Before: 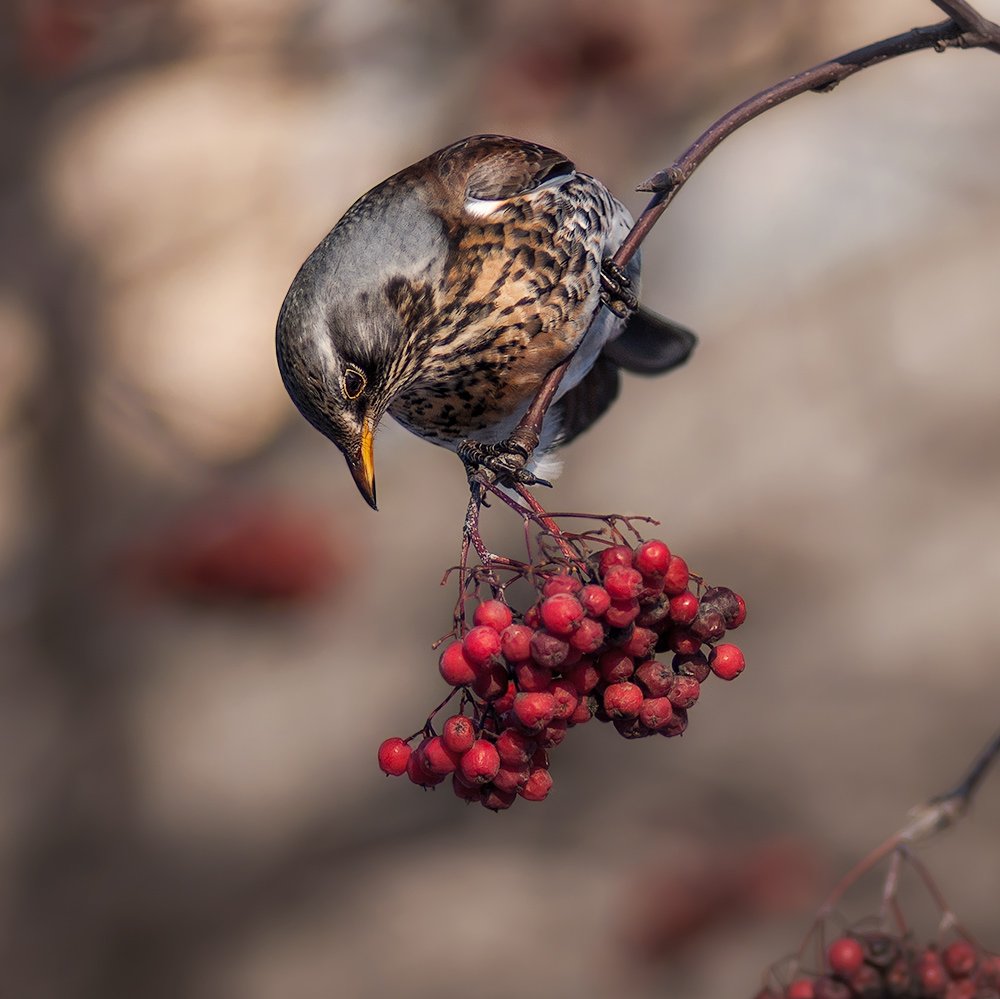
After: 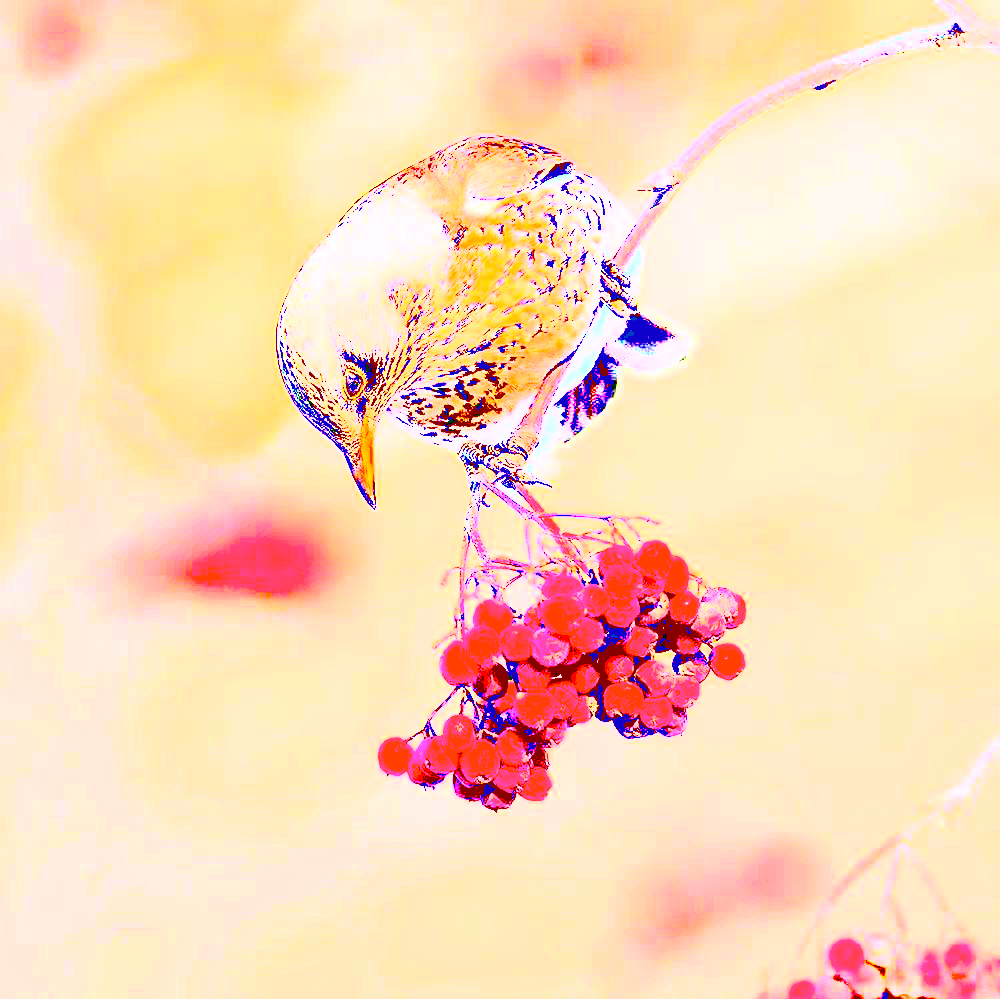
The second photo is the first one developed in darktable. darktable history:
tone curve: curves: ch0 [(0, 0.019) (0.204, 0.162) (0.491, 0.519) (0.748, 0.765) (1, 0.919)]; ch1 [(0, 0) (0.201, 0.113) (0.372, 0.282) (0.443, 0.434) (0.496, 0.504) (0.566, 0.585) (0.761, 0.803) (1, 1)]; ch2 [(0, 0) (0.434, 0.447) (0.483, 0.487) (0.555, 0.563) (0.697, 0.68) (1, 1)], color space Lab, linked channels, preserve colors none
shadows and highlights: shadows 25.62, highlights -25.58, shadows color adjustment 99.14%, highlights color adjustment 0.806%
exposure: black level correction 0.008, exposure 1.422 EV, compensate exposure bias true, compensate highlight preservation false
